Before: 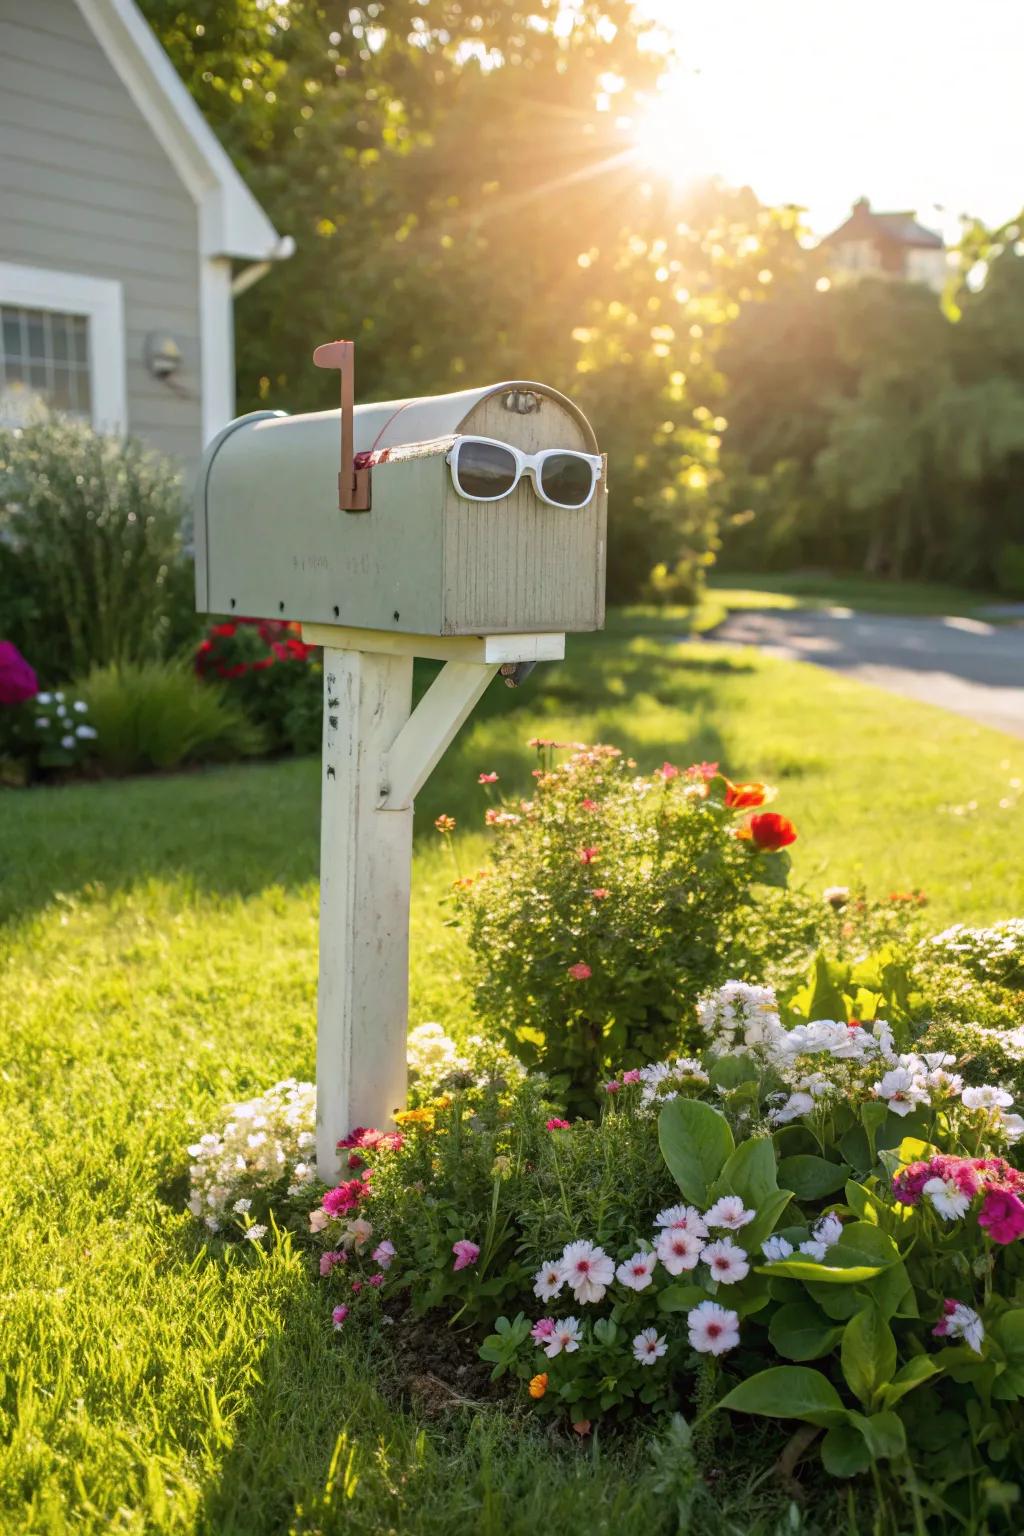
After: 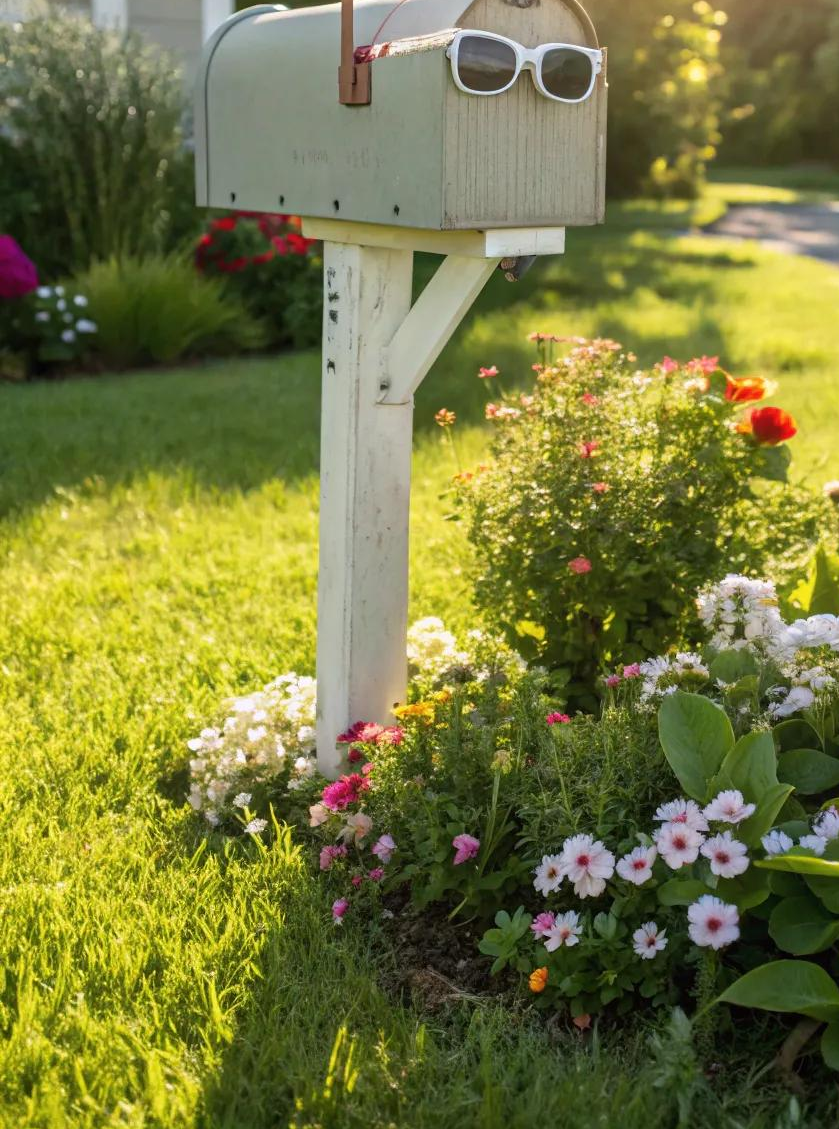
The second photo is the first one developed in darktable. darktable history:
crop: top 26.45%, right 18.034%
